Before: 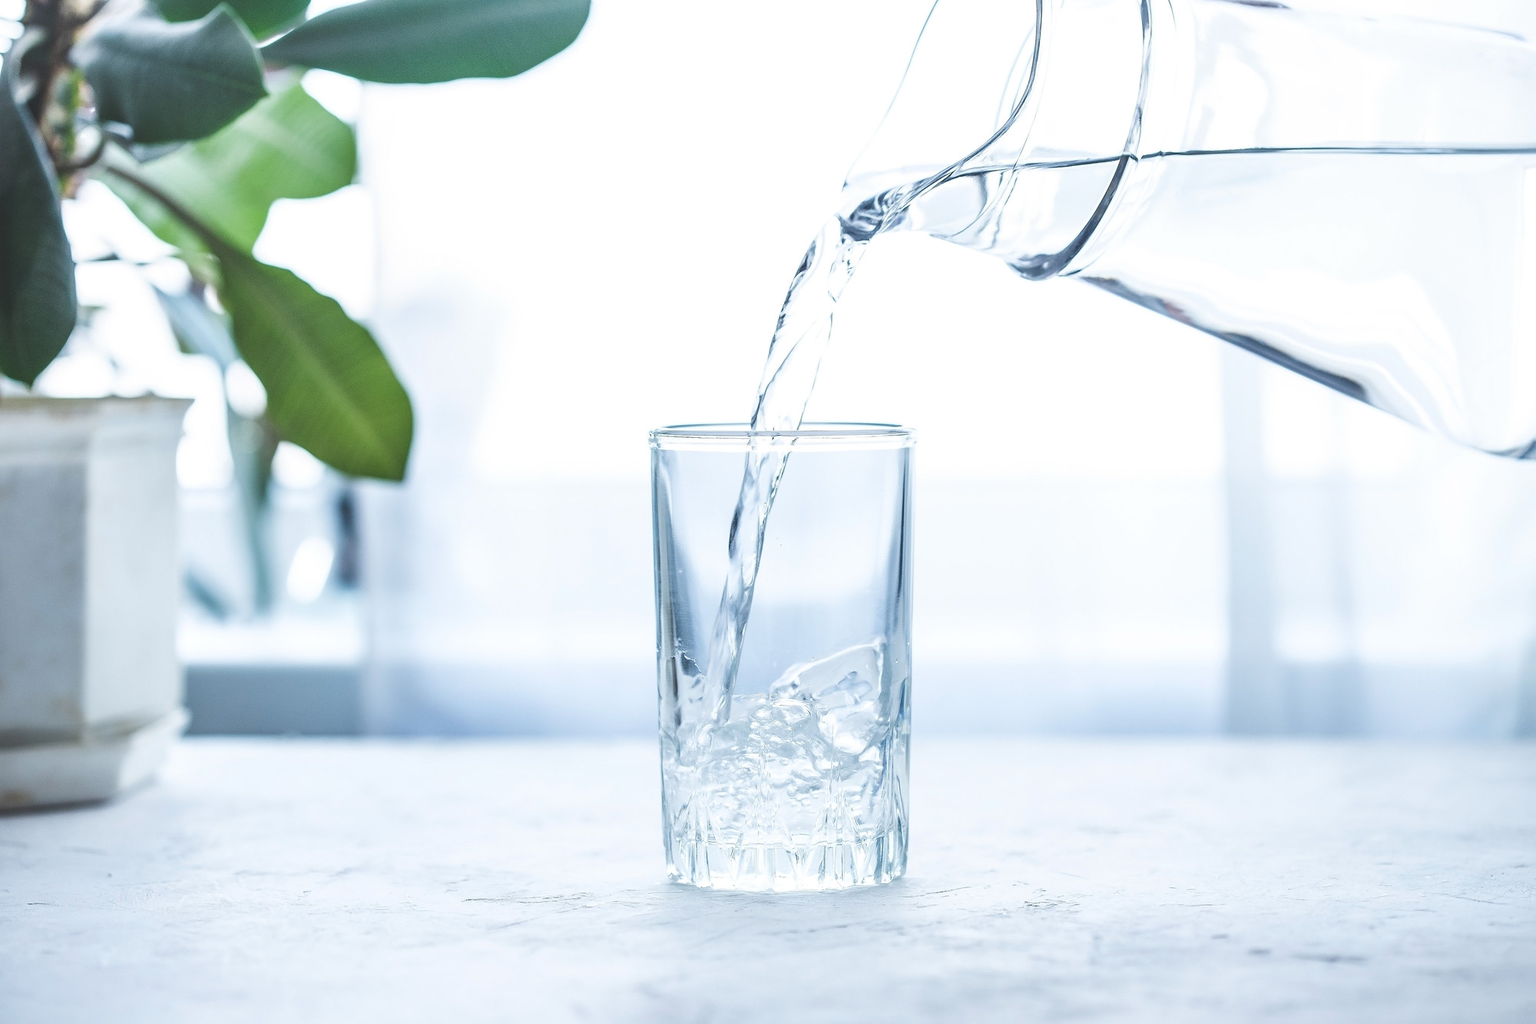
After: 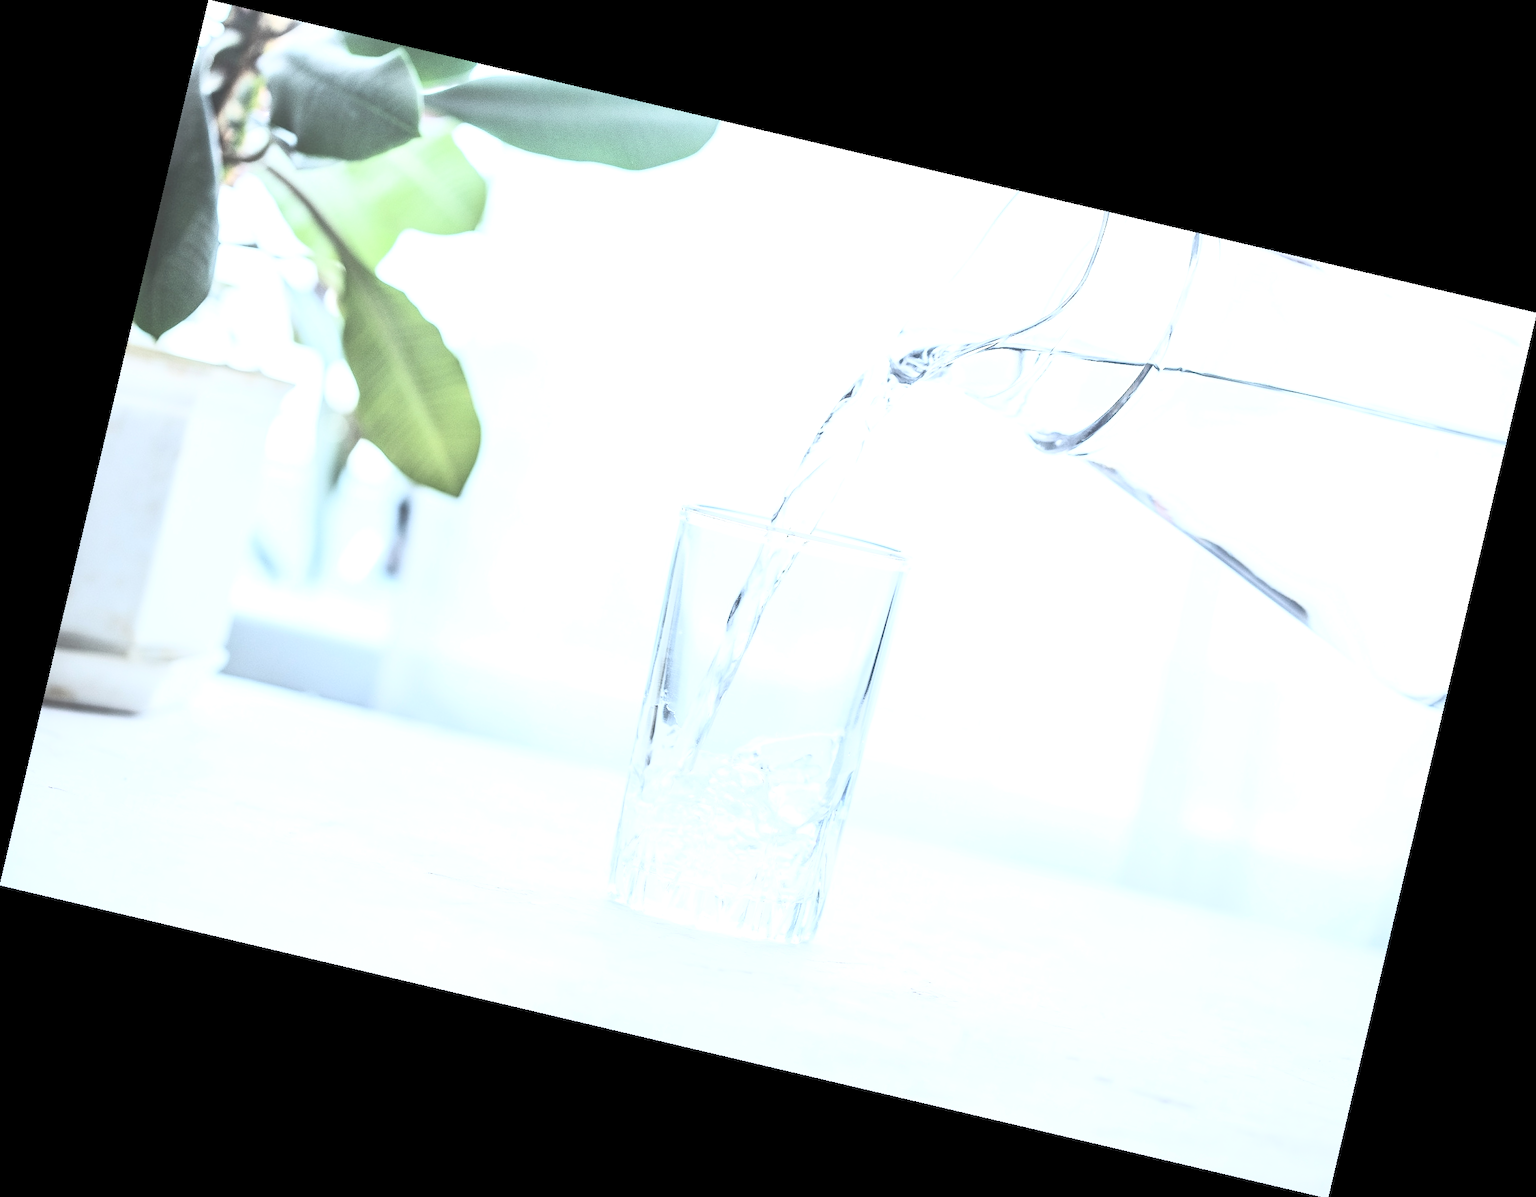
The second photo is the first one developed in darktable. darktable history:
rotate and perspective: rotation 13.27°, automatic cropping off
contrast brightness saturation: contrast 0.43, brightness 0.56, saturation -0.19
exposure: exposure 0.367 EV, compensate highlight preservation false
